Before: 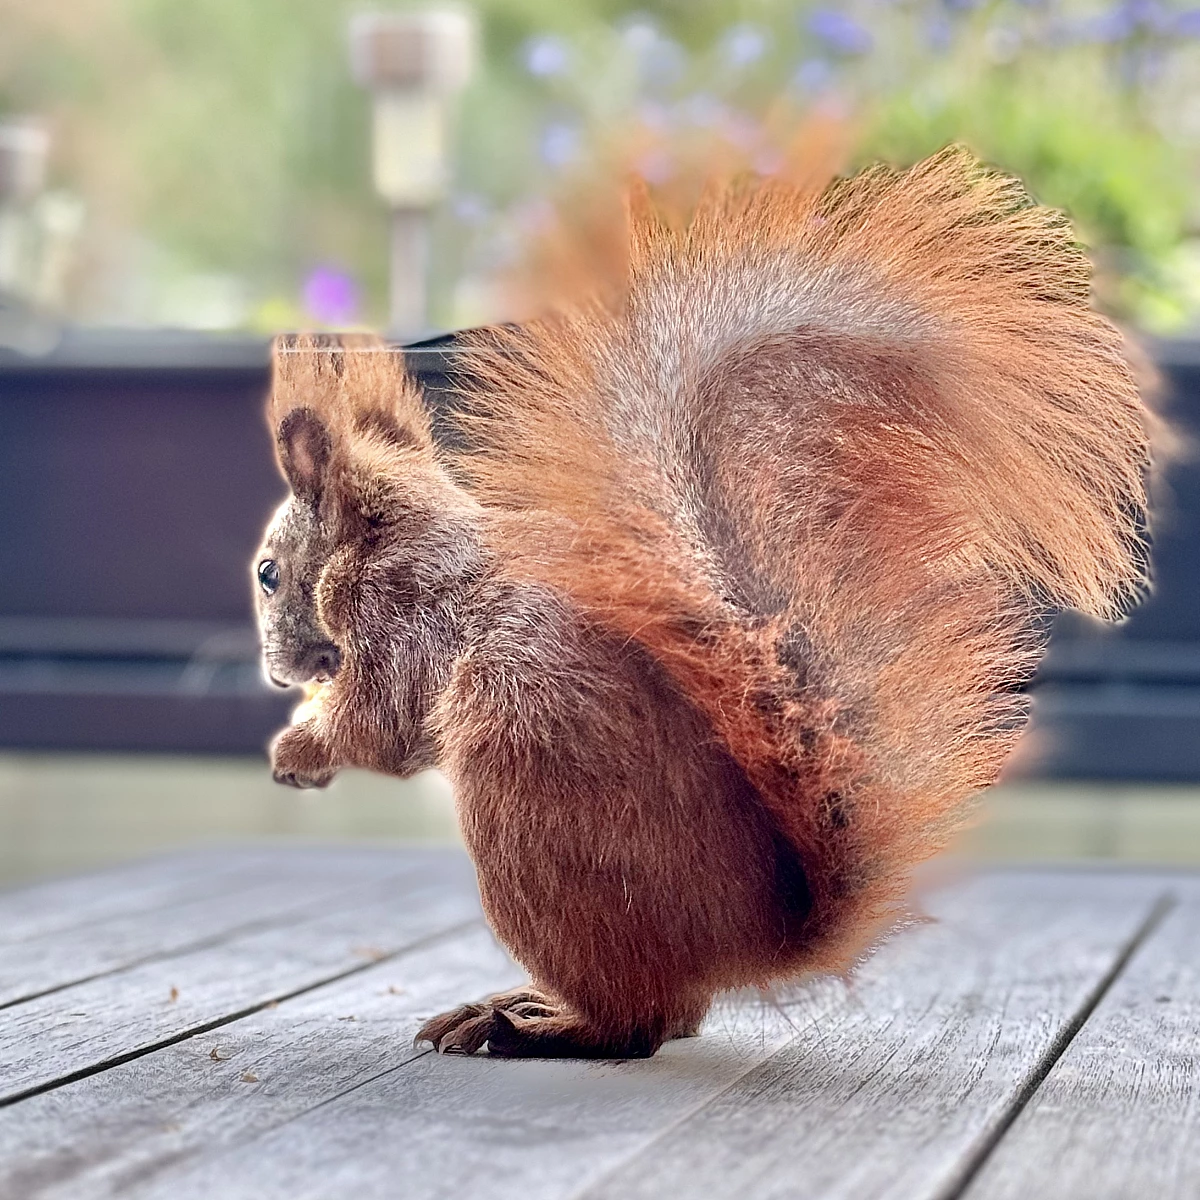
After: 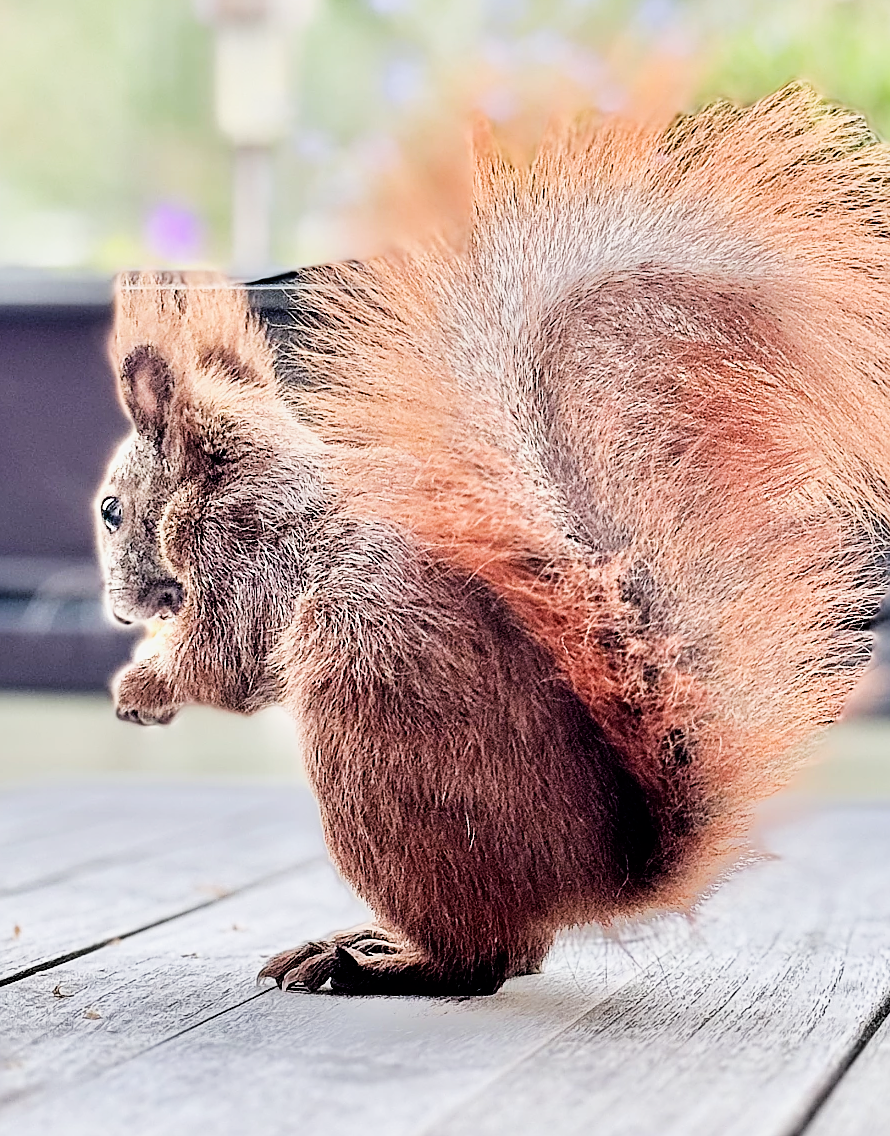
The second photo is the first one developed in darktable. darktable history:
crop and rotate: left 13.15%, top 5.251%, right 12.609%
filmic rgb: black relative exposure -5 EV, hardness 2.88, contrast 1.3, highlights saturation mix -30%
sharpen: on, module defaults
exposure: black level correction 0, exposure 0.7 EV, compensate exposure bias true, compensate highlight preservation false
